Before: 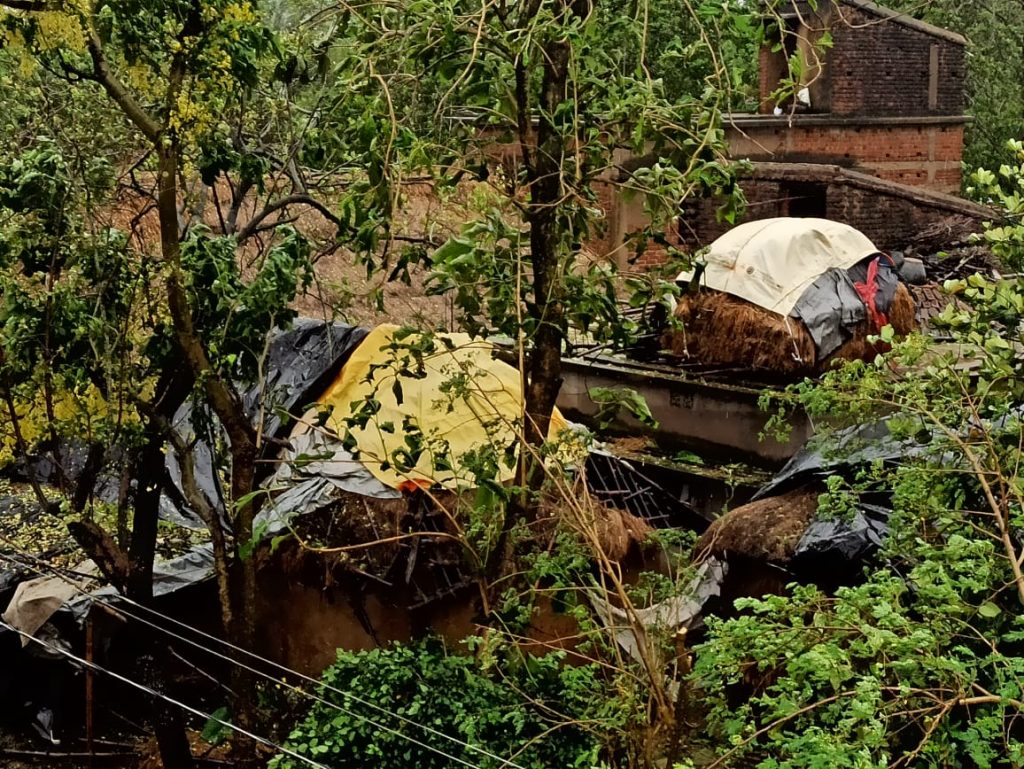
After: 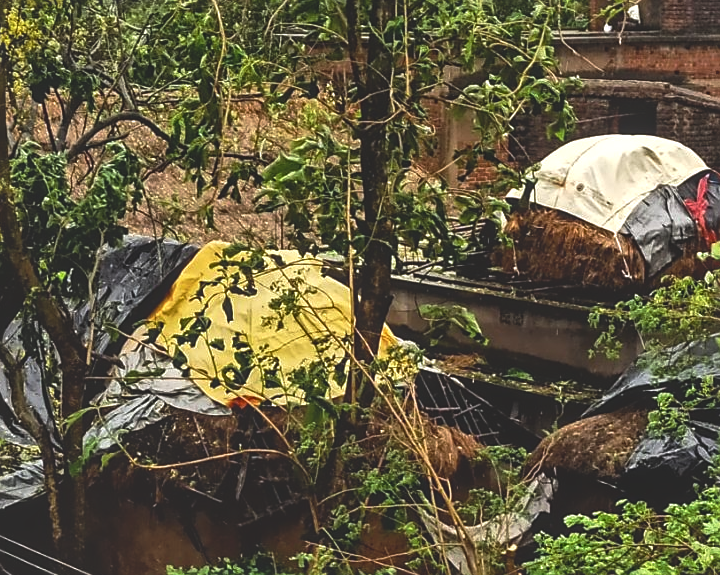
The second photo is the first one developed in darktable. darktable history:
crop and rotate: left 16.625%, top 10.808%, right 12.987%, bottom 14.393%
sharpen: radius 1.819, amount 0.403, threshold 1.424
tone curve: curves: ch0 [(0, 0) (0.15, 0.17) (0.452, 0.437) (0.611, 0.588) (0.751, 0.749) (1, 1)]; ch1 [(0, 0) (0.325, 0.327) (0.413, 0.442) (0.475, 0.467) (0.512, 0.522) (0.541, 0.55) (0.617, 0.612) (0.695, 0.697) (1, 1)]; ch2 [(0, 0) (0.386, 0.397) (0.452, 0.459) (0.505, 0.498) (0.536, 0.546) (0.574, 0.571) (0.633, 0.653) (1, 1)], preserve colors none
exposure: black level correction -0.026, exposure -0.119 EV, compensate exposure bias true, compensate highlight preservation false
local contrast: on, module defaults
shadows and highlights: shadows 37.1, highlights -27.59, soften with gaussian
color balance rgb: perceptual saturation grading › global saturation 27.567%, perceptual saturation grading › highlights -25.07%, perceptual saturation grading › shadows 25.781%, perceptual brilliance grading › global brilliance 15.418%, perceptual brilliance grading › shadows -35.406%
